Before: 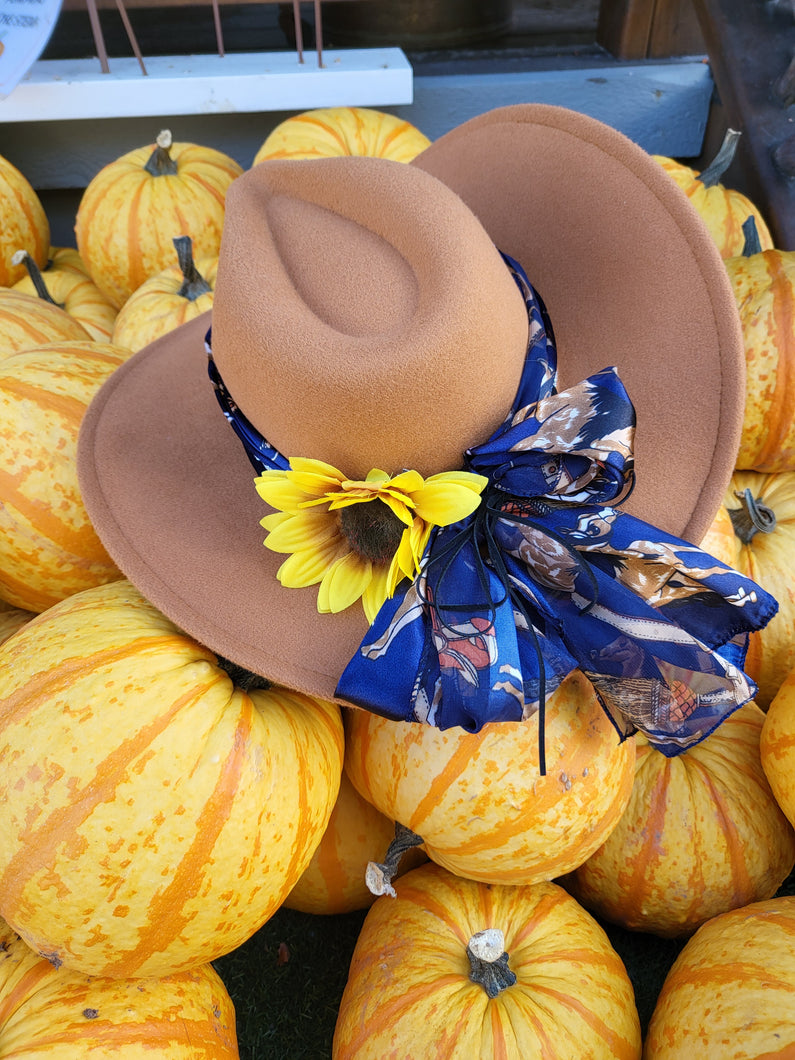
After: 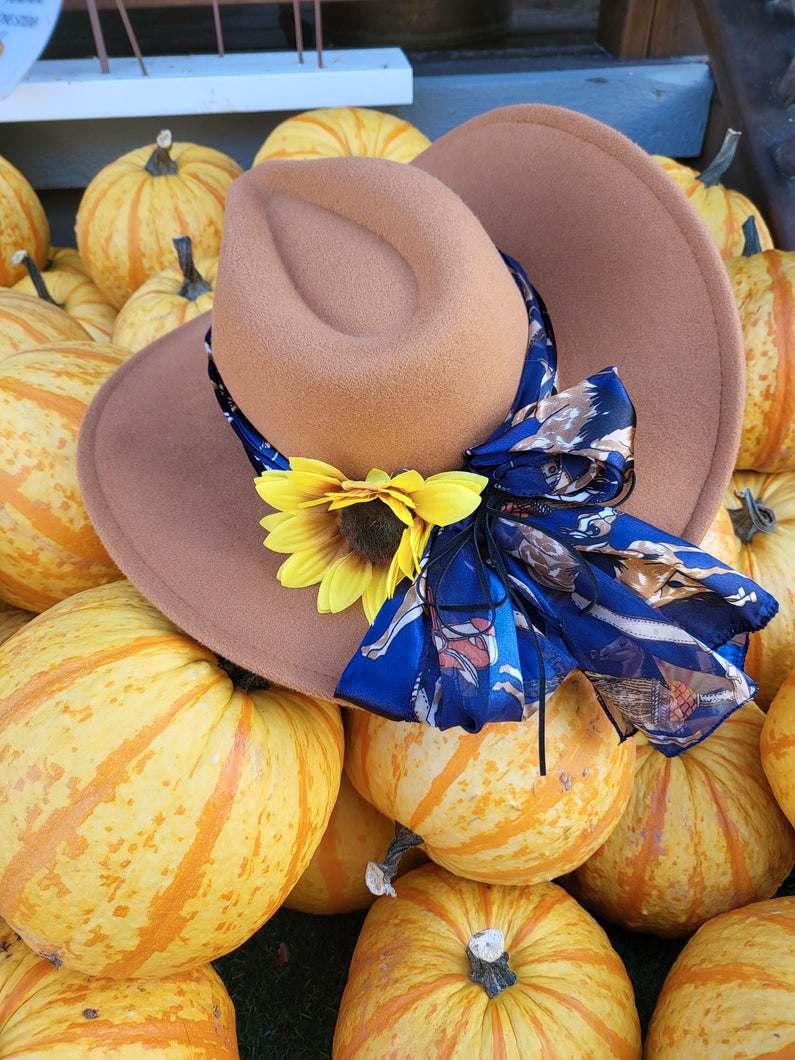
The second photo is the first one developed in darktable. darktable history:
color correction: highlights a* -0.672, highlights b* -8.46
